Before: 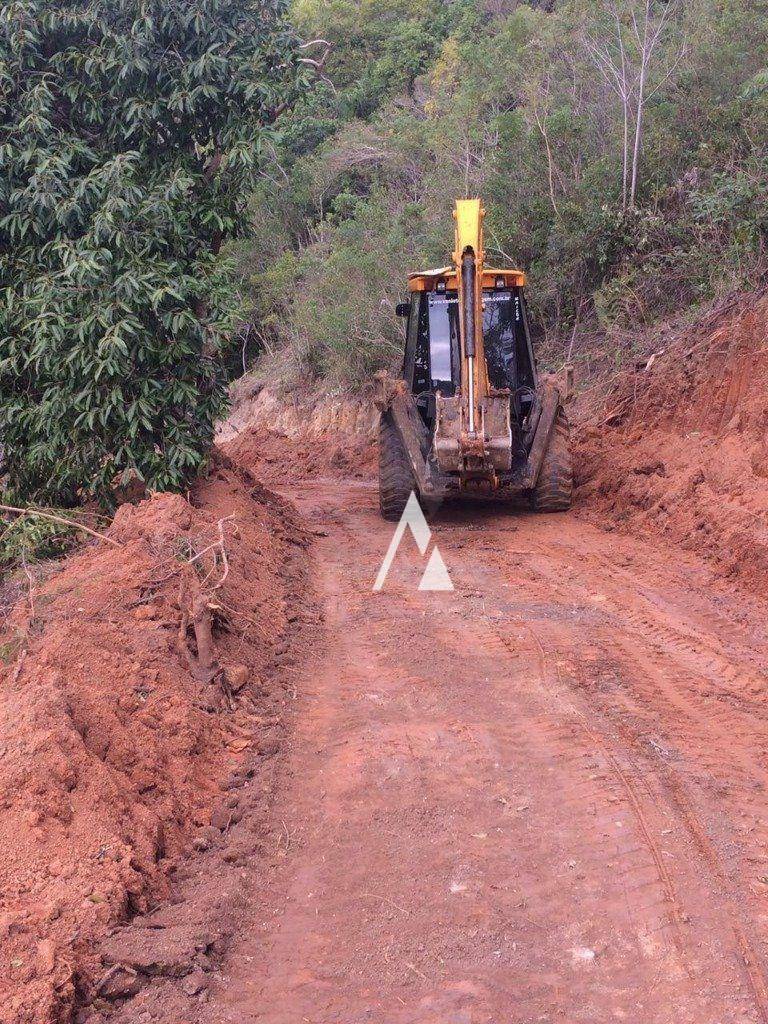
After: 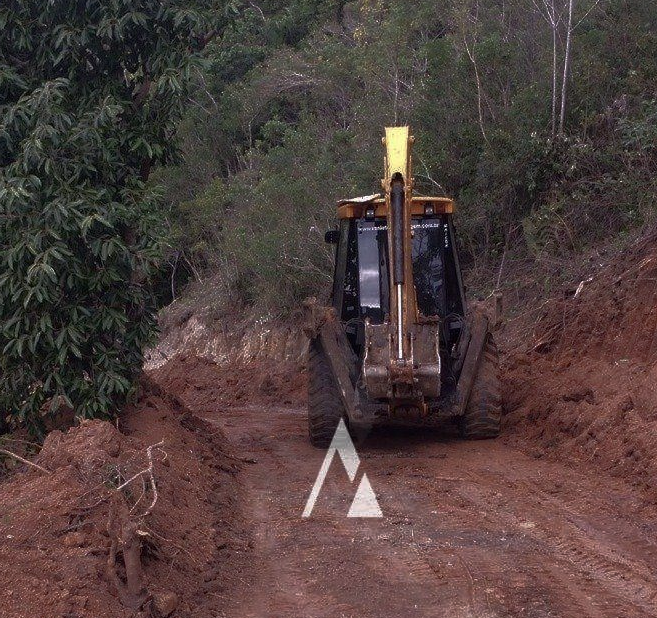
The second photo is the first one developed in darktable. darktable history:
contrast brightness saturation: contrast 0.11, saturation -0.17
base curve: curves: ch0 [(0, 0) (0.564, 0.291) (0.802, 0.731) (1, 1)]
crop and rotate: left 9.345%, top 7.22%, right 4.982%, bottom 32.331%
